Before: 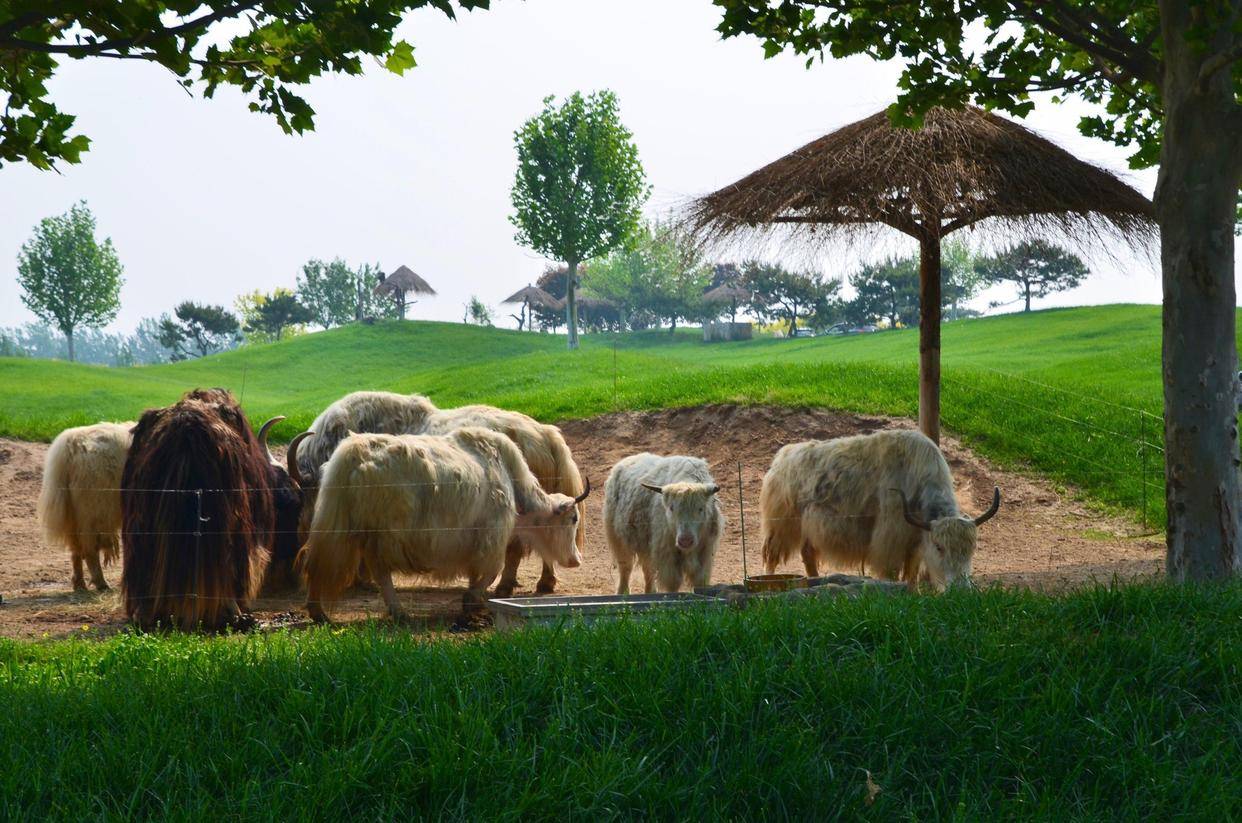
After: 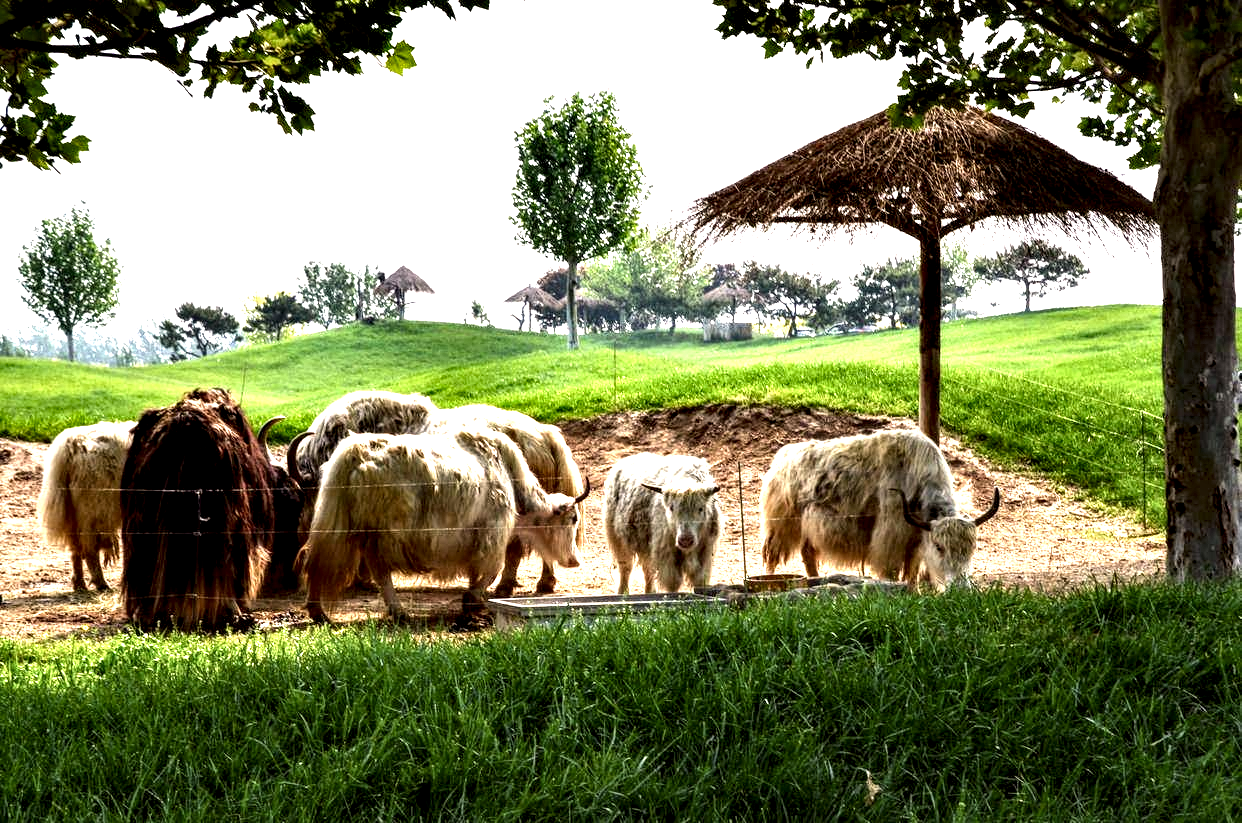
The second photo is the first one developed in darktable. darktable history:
exposure: black level correction 0, exposure 1.2 EV, compensate exposure bias true, compensate highlight preservation false
local contrast: shadows 185%, detail 225%
color correction: highlights a* 6.27, highlights b* 8.19, shadows a* 5.94, shadows b* 7.23, saturation 0.9
